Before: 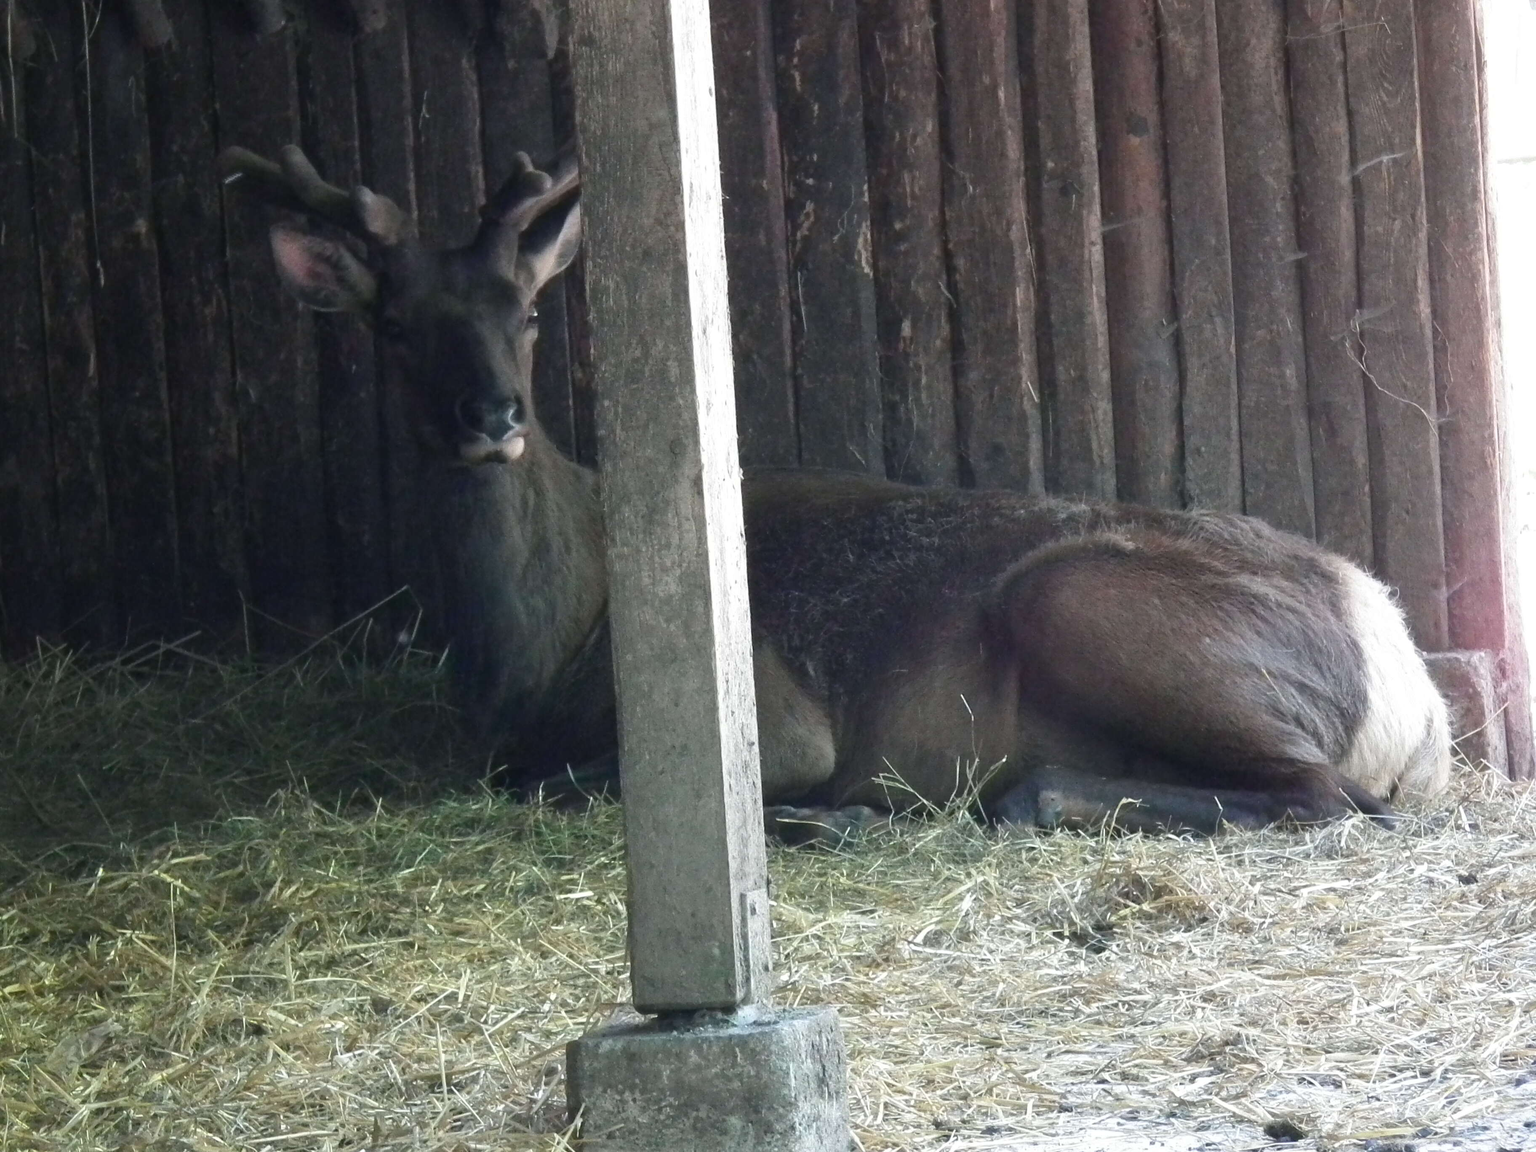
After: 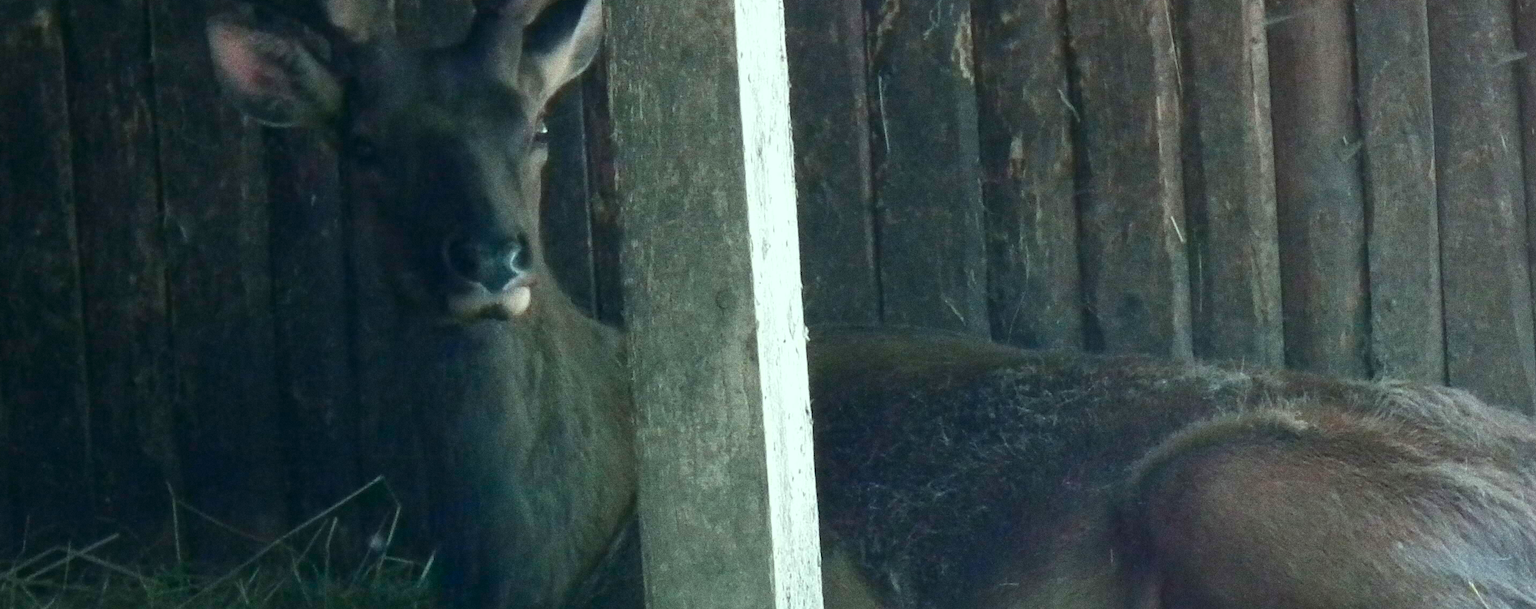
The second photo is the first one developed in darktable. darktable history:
color correction: highlights a* -7.33, highlights b* 1.26, shadows a* -3.55, saturation 1.4
crop: left 7.036%, top 18.398%, right 14.379%, bottom 40.043%
grain: coarseness 11.82 ISO, strength 36.67%, mid-tones bias 74.17%
